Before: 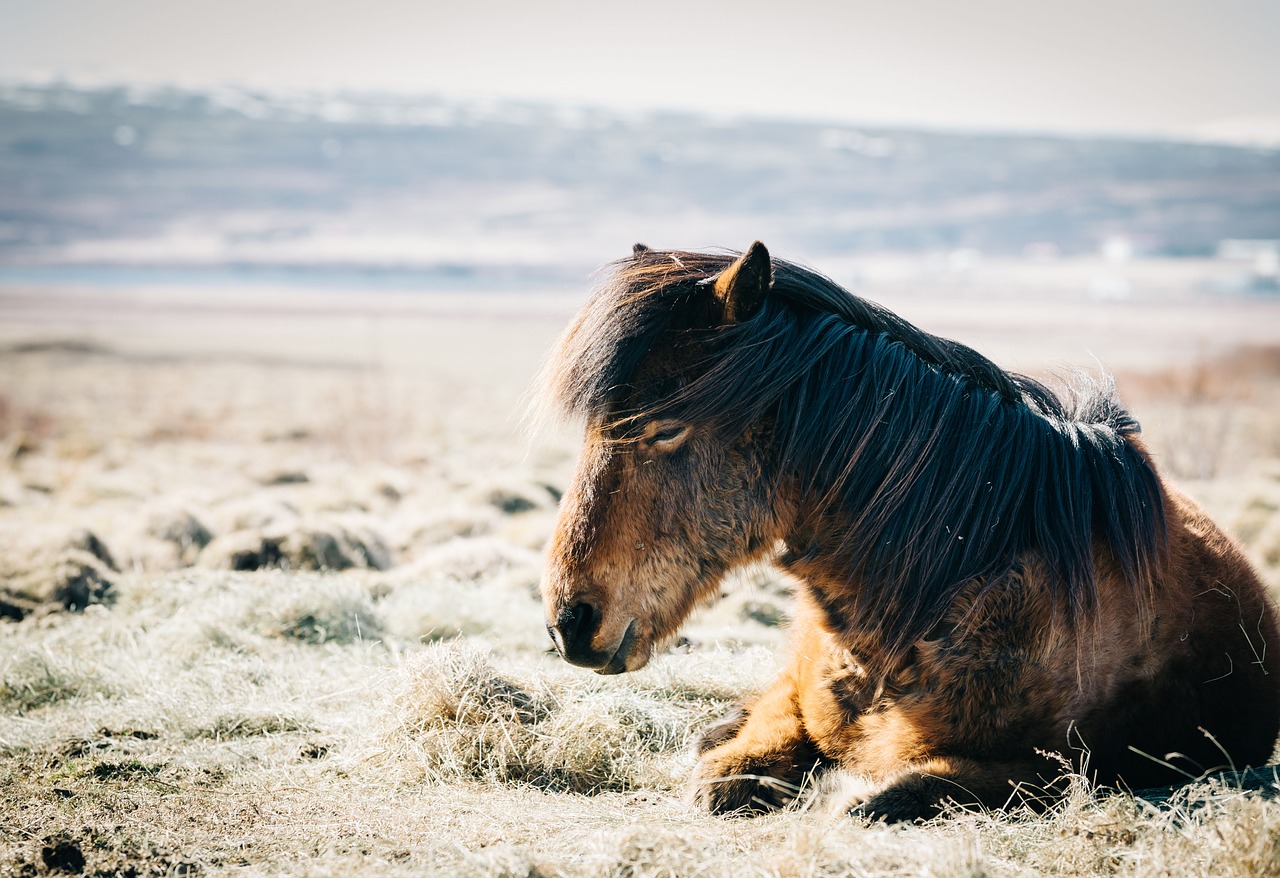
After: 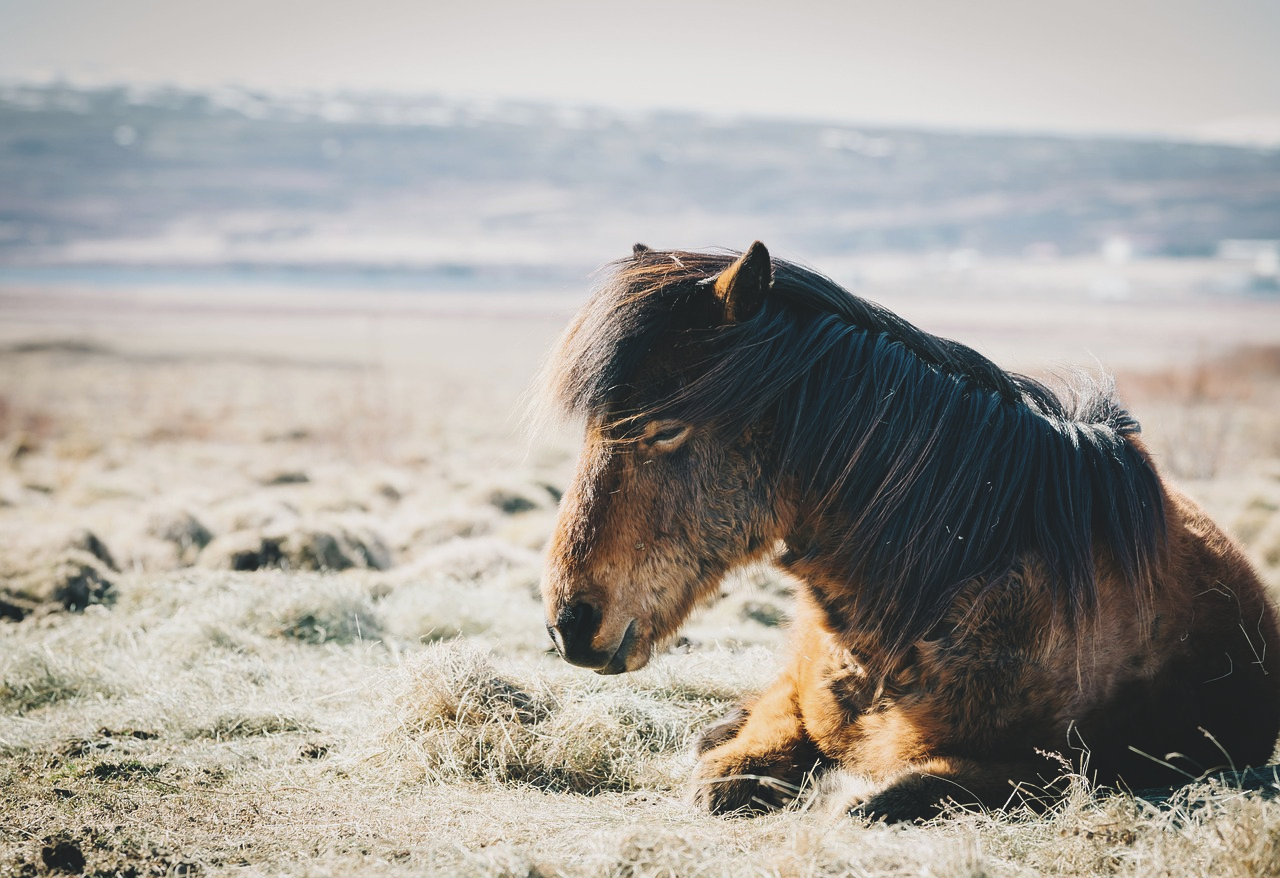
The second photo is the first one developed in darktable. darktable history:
exposure: black level correction -0.015, exposure -0.196 EV, compensate highlight preservation false
